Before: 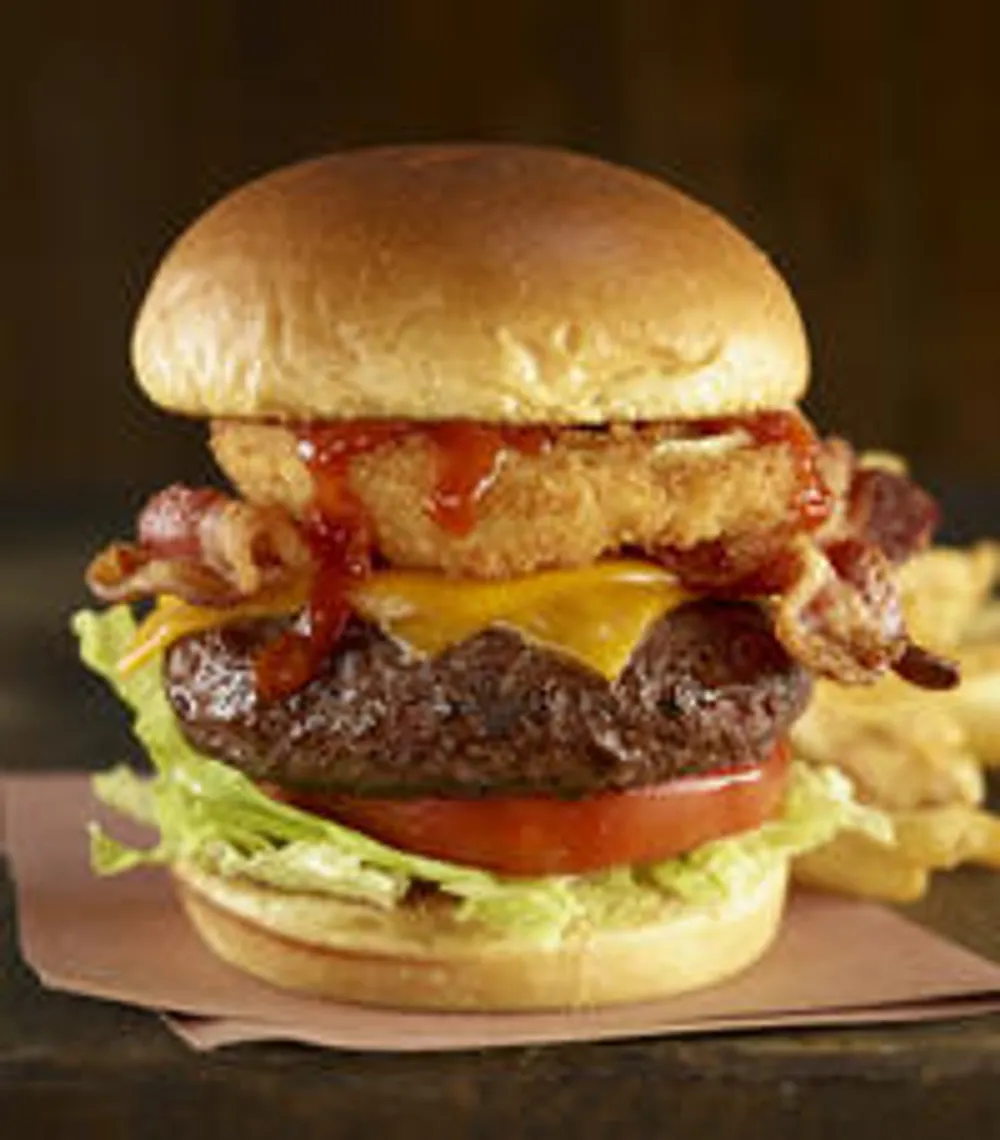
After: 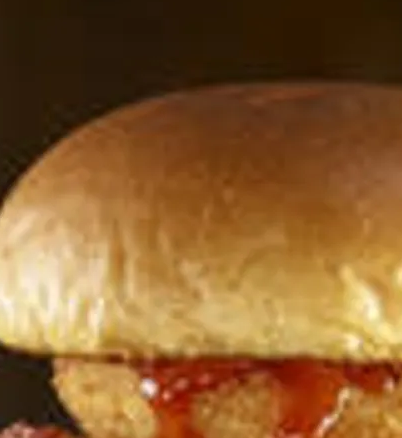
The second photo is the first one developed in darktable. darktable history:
crop: left 15.754%, top 5.463%, right 43.984%, bottom 56.079%
